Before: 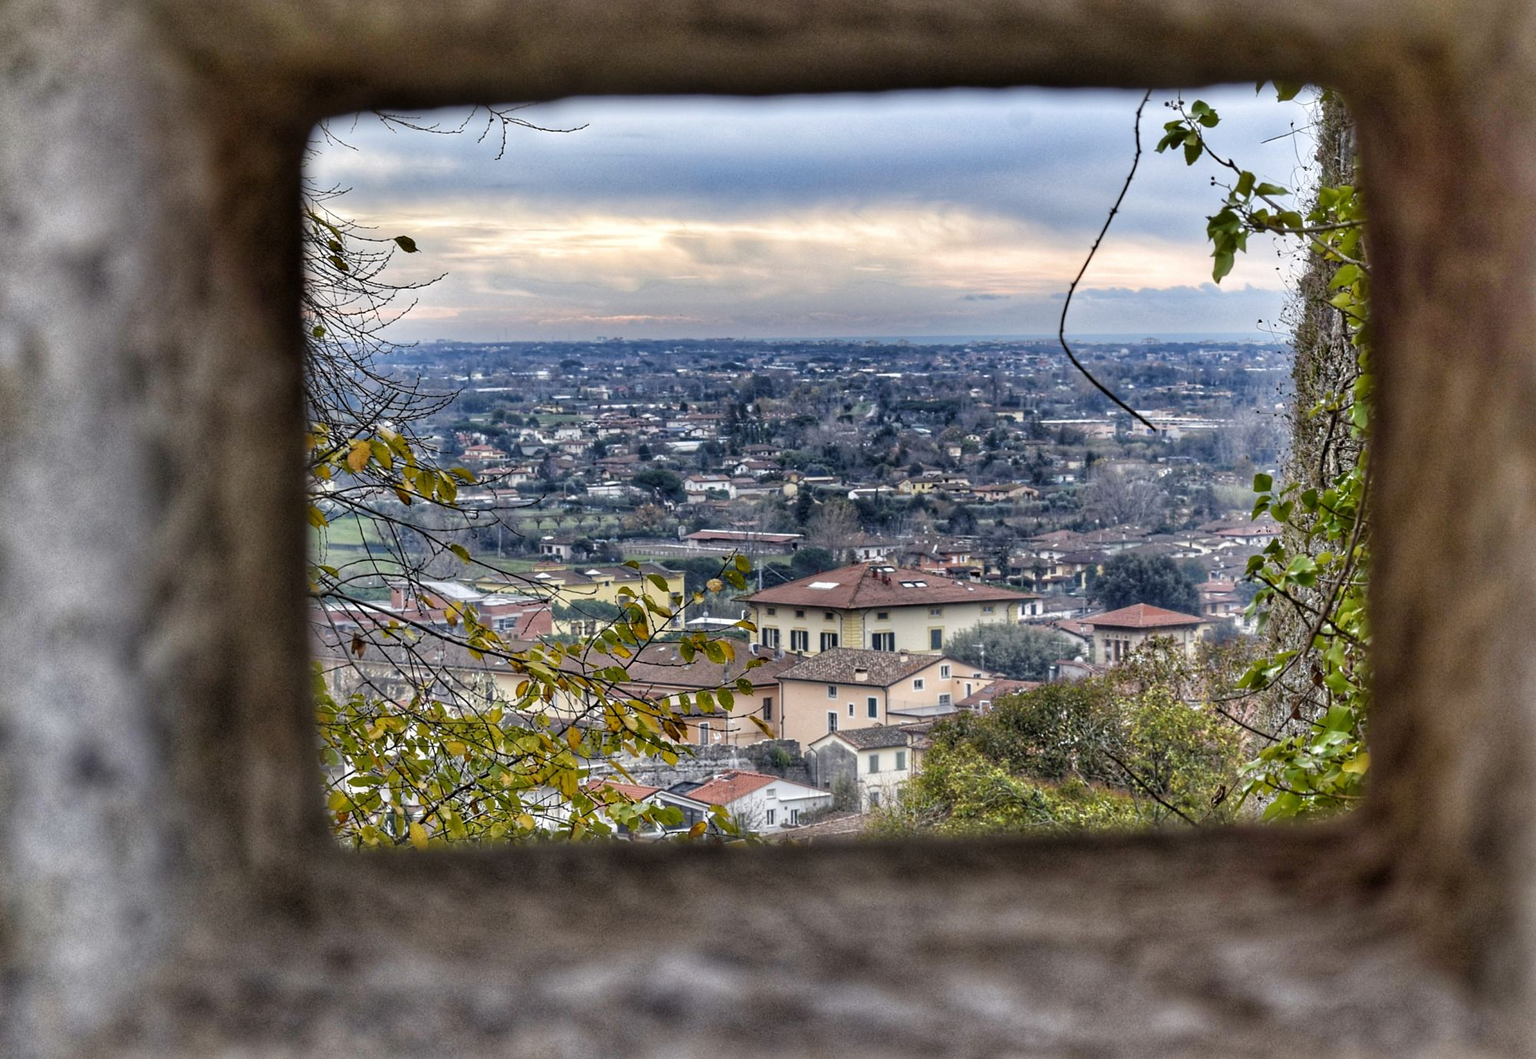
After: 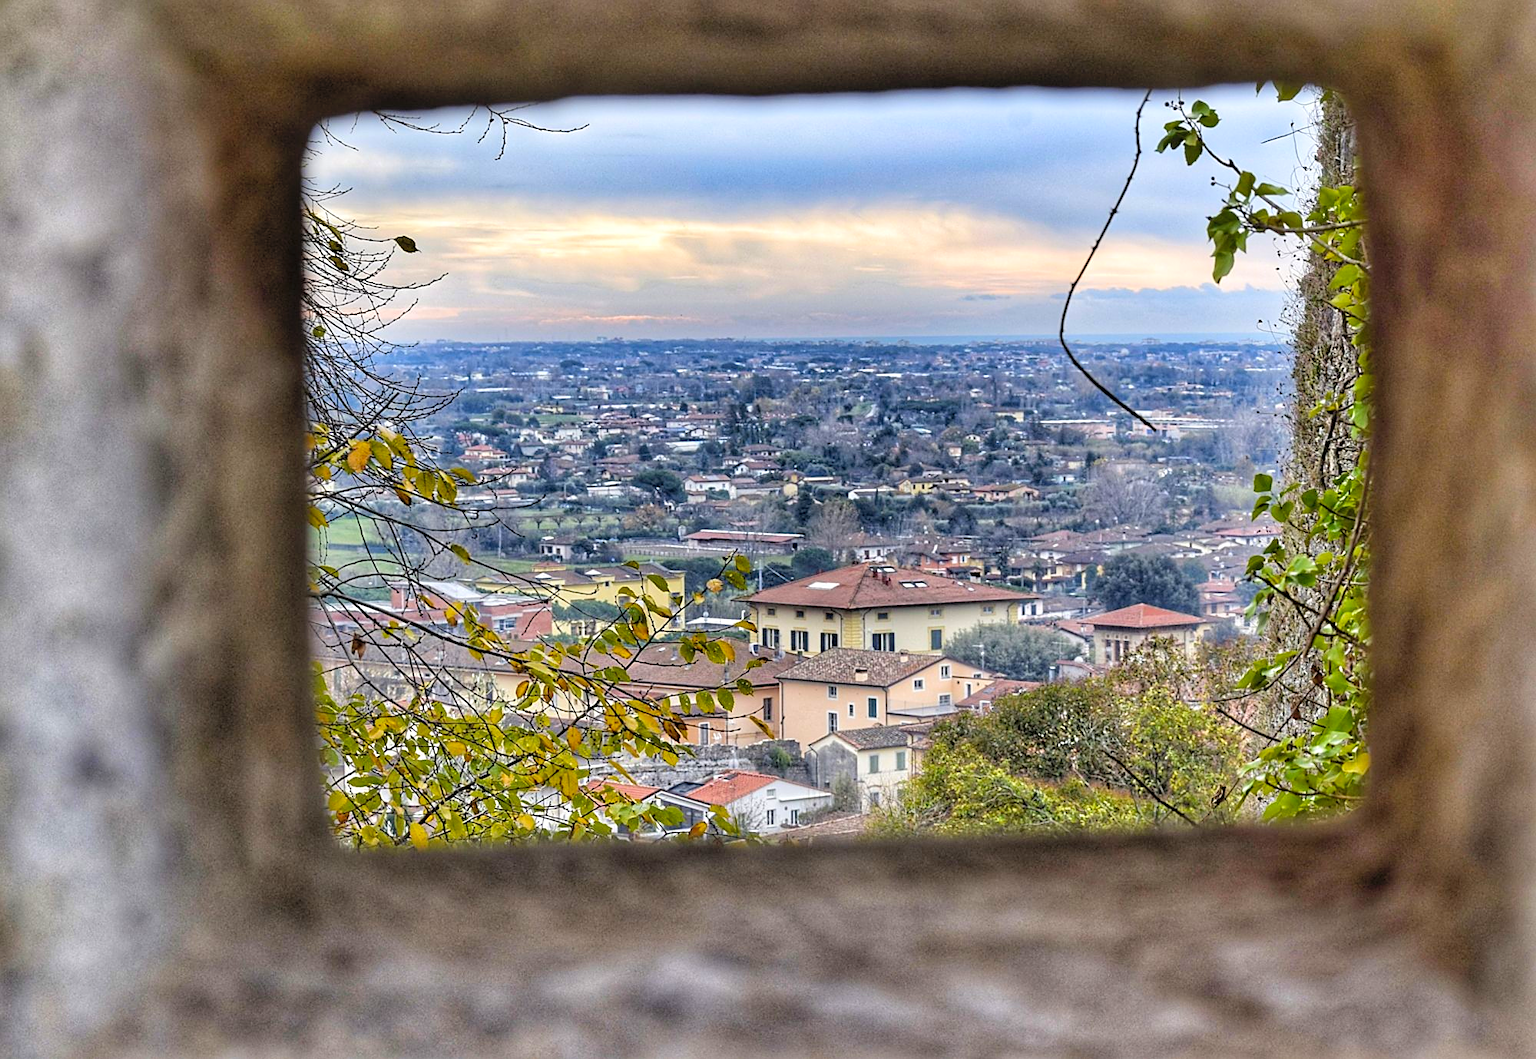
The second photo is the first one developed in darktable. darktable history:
contrast brightness saturation: contrast 0.069, brightness 0.178, saturation 0.413
sharpen: on, module defaults
